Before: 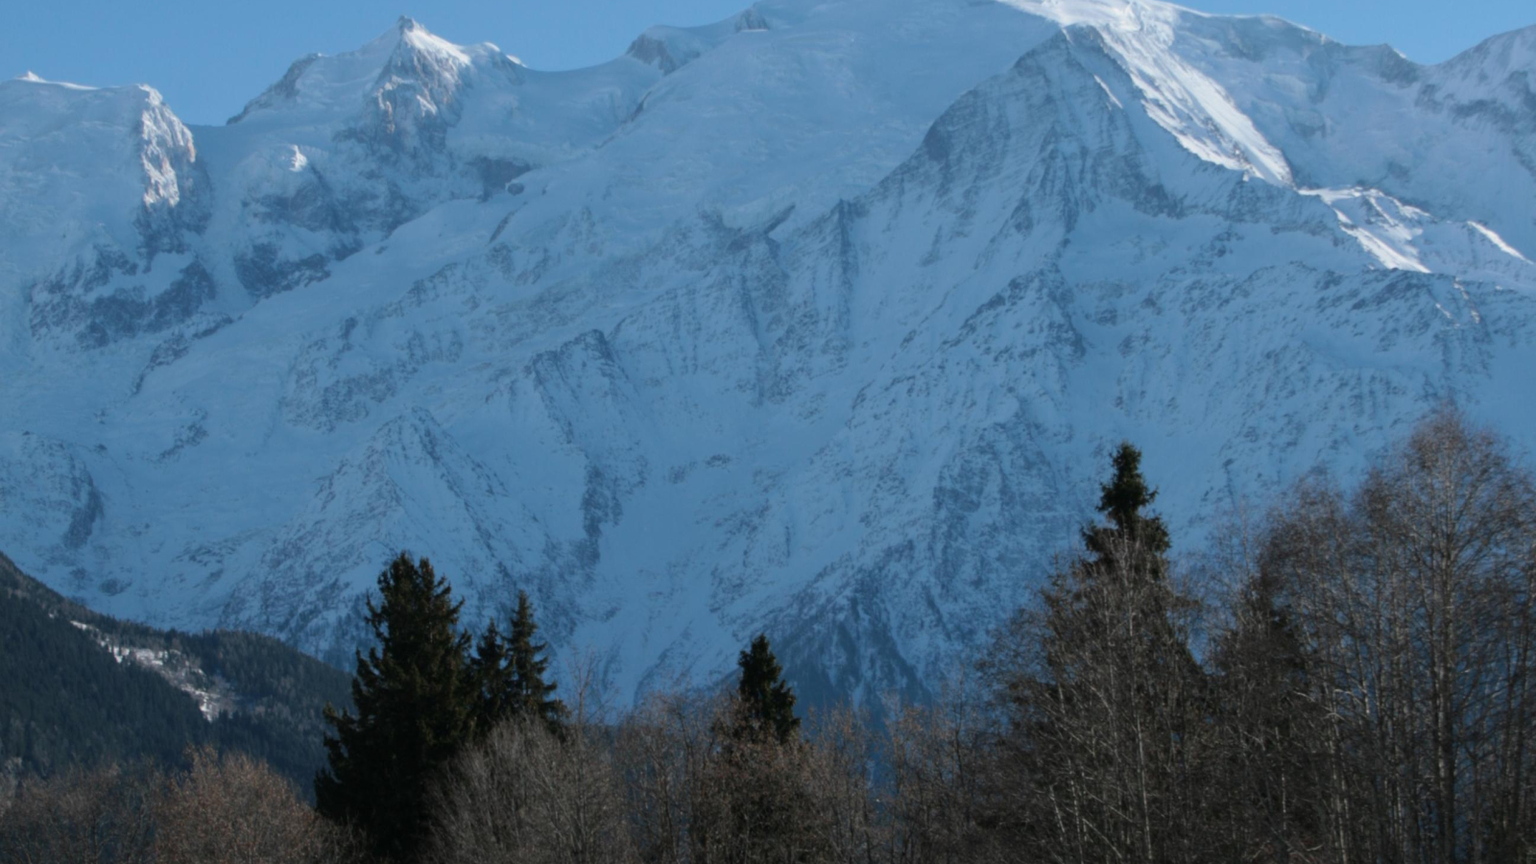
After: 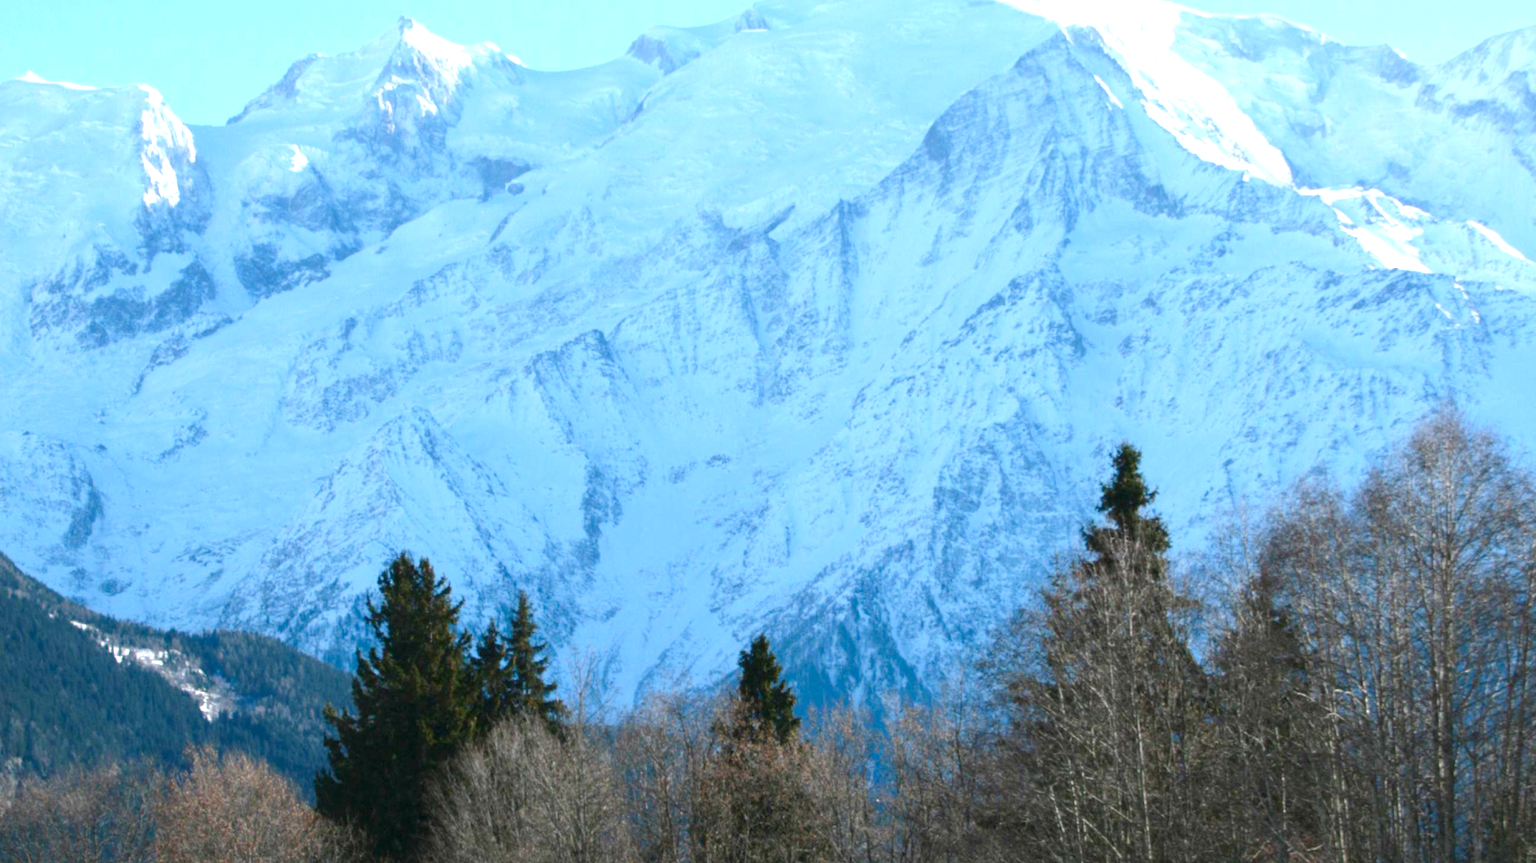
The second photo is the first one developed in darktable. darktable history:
crop: bottom 0.051%
color balance rgb: linear chroma grading › global chroma 14.487%, perceptual saturation grading › global saturation 20%, perceptual saturation grading › highlights -50.04%, perceptual saturation grading › shadows 31.211%, global vibrance 20%
exposure: black level correction 0, exposure 1.613 EV, compensate highlight preservation false
